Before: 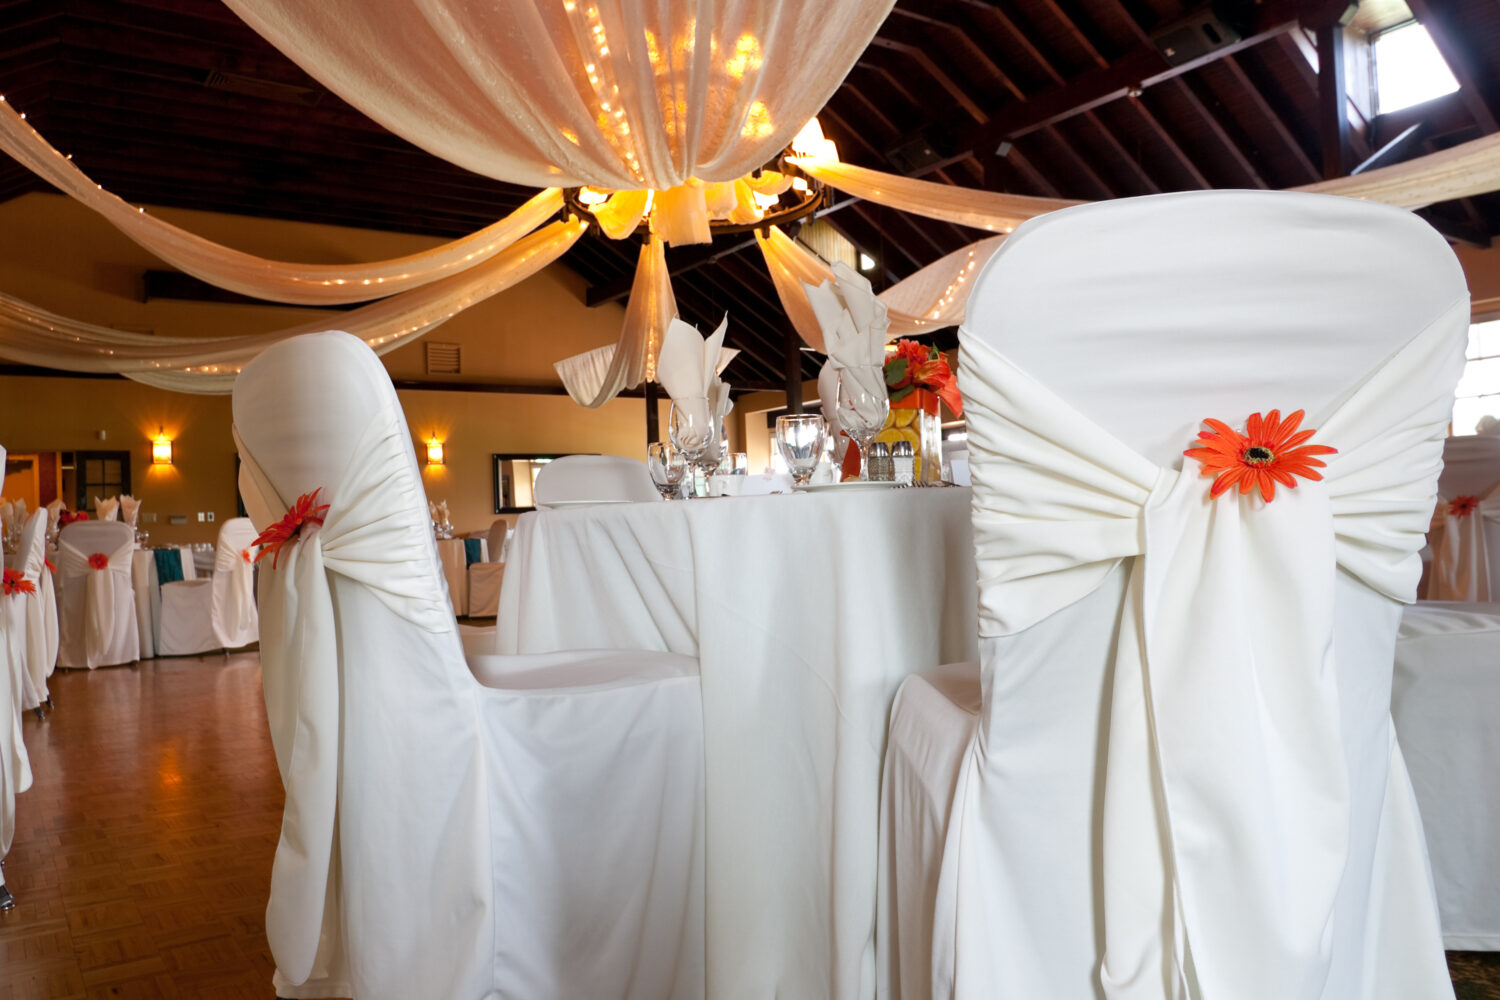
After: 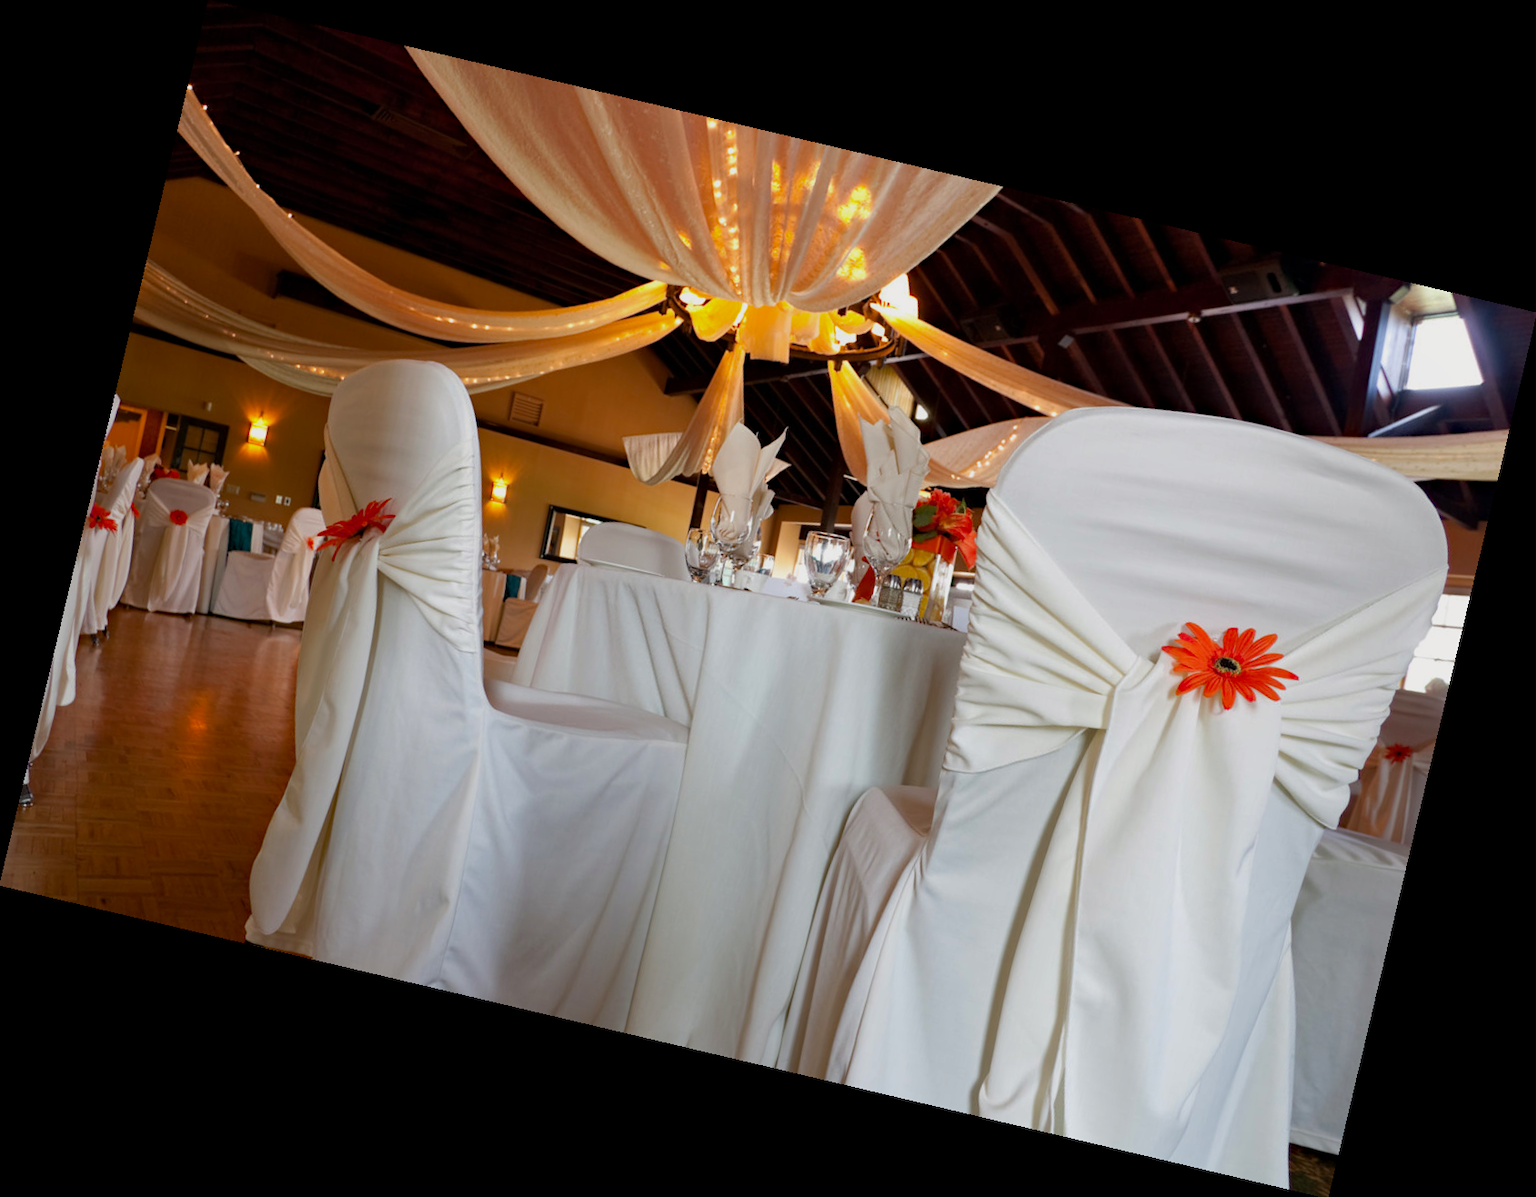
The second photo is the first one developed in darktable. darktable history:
haze removal: strength 0.25, distance 0.25, compatibility mode true, adaptive false
shadows and highlights: radius 121.13, shadows 21.4, white point adjustment -9.72, highlights -14.39, soften with gaussian
rotate and perspective: rotation 13.27°, automatic cropping off
